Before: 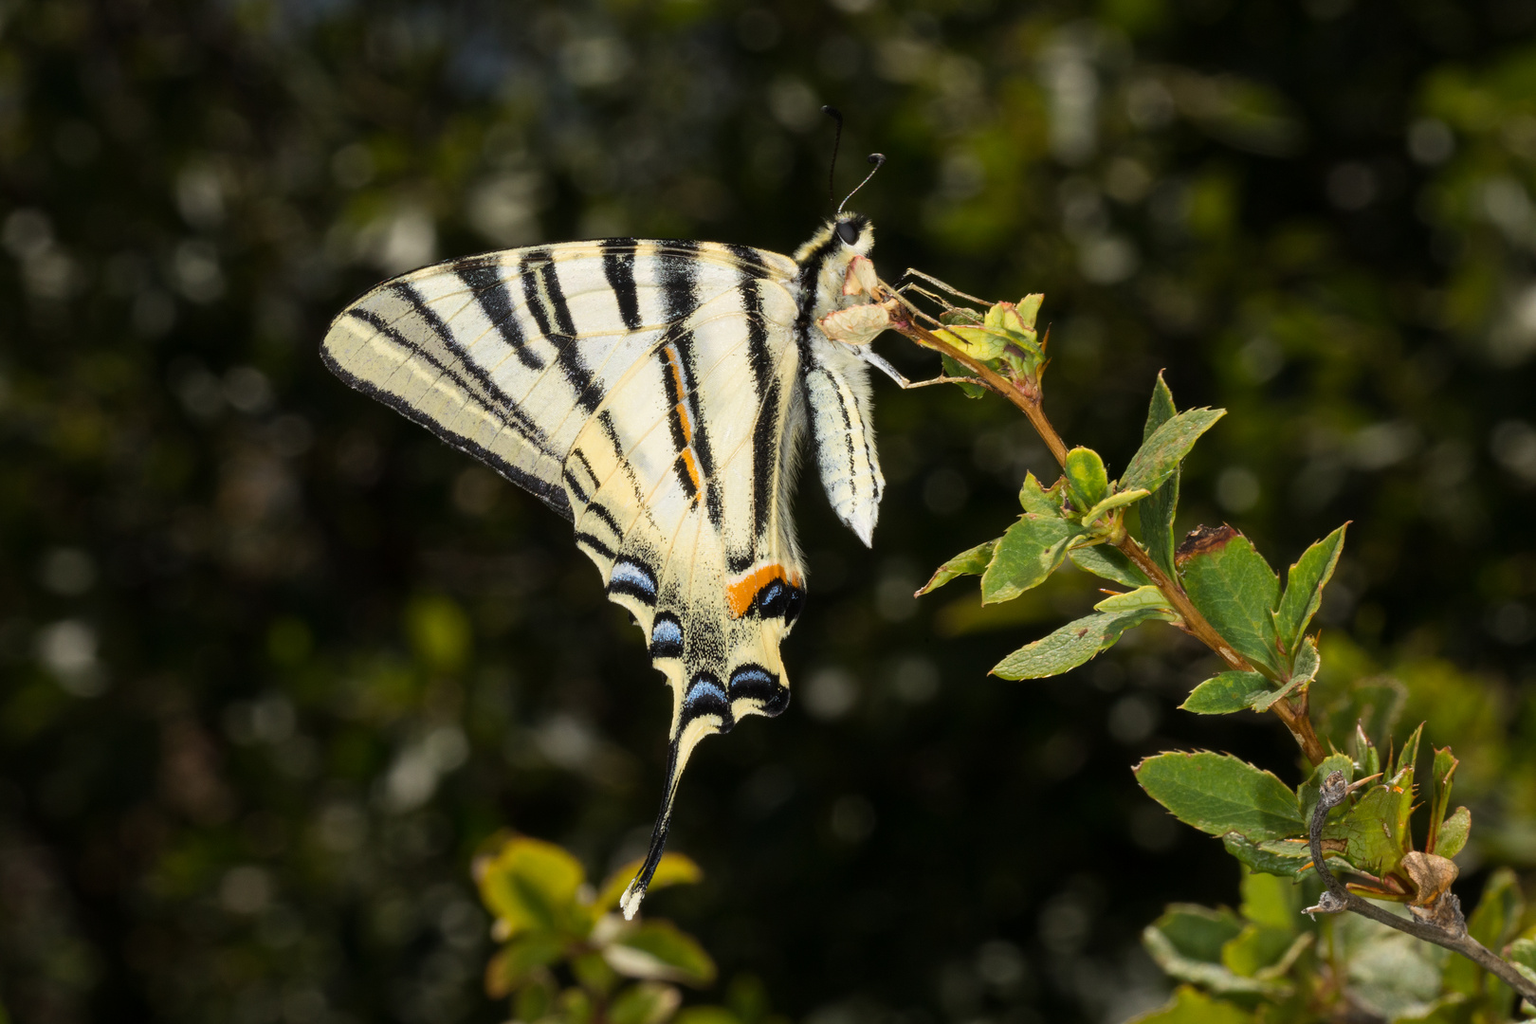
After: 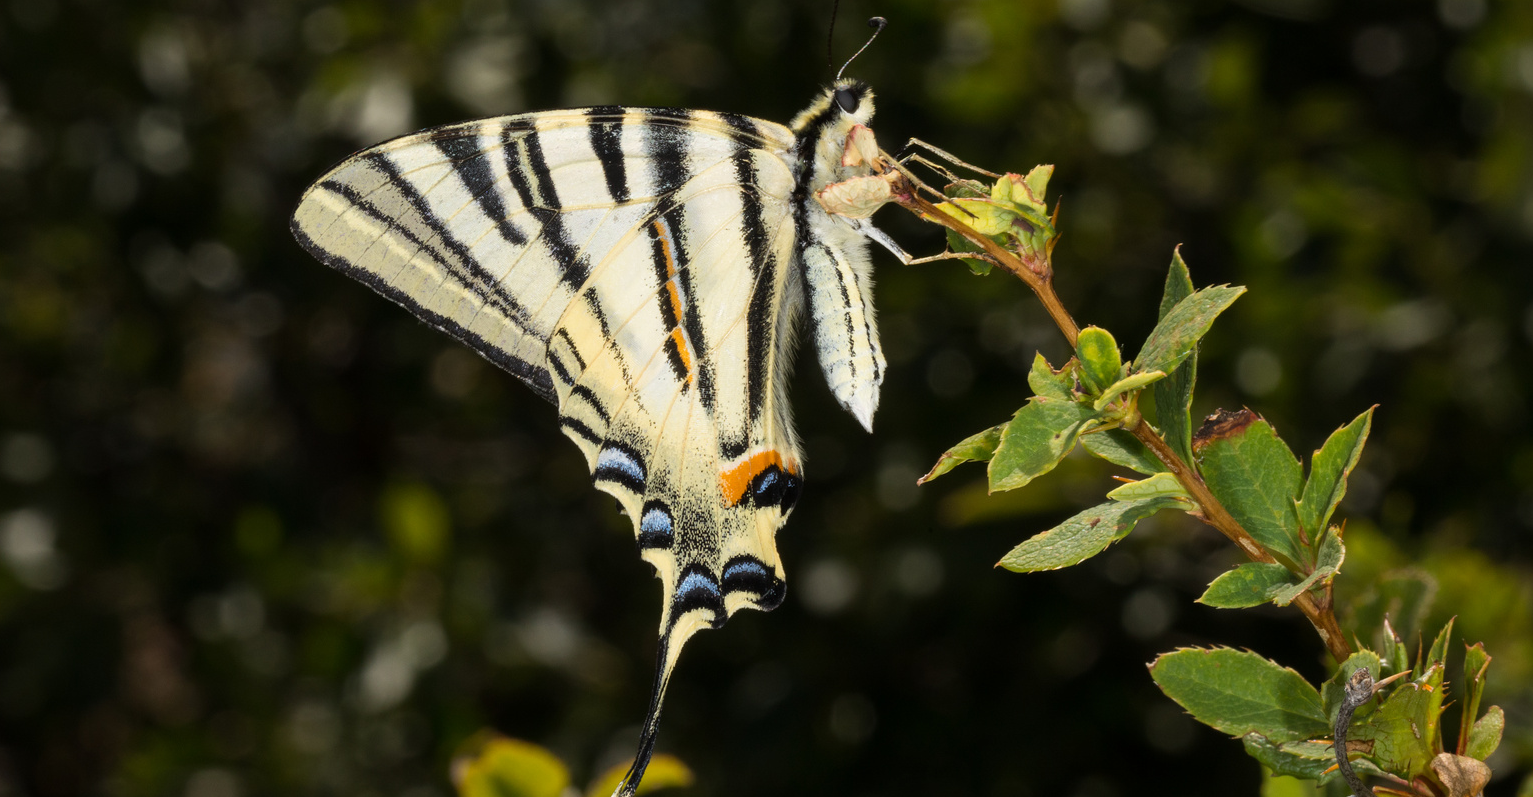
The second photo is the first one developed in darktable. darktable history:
crop and rotate: left 2.937%, top 13.471%, right 2.433%, bottom 12.702%
